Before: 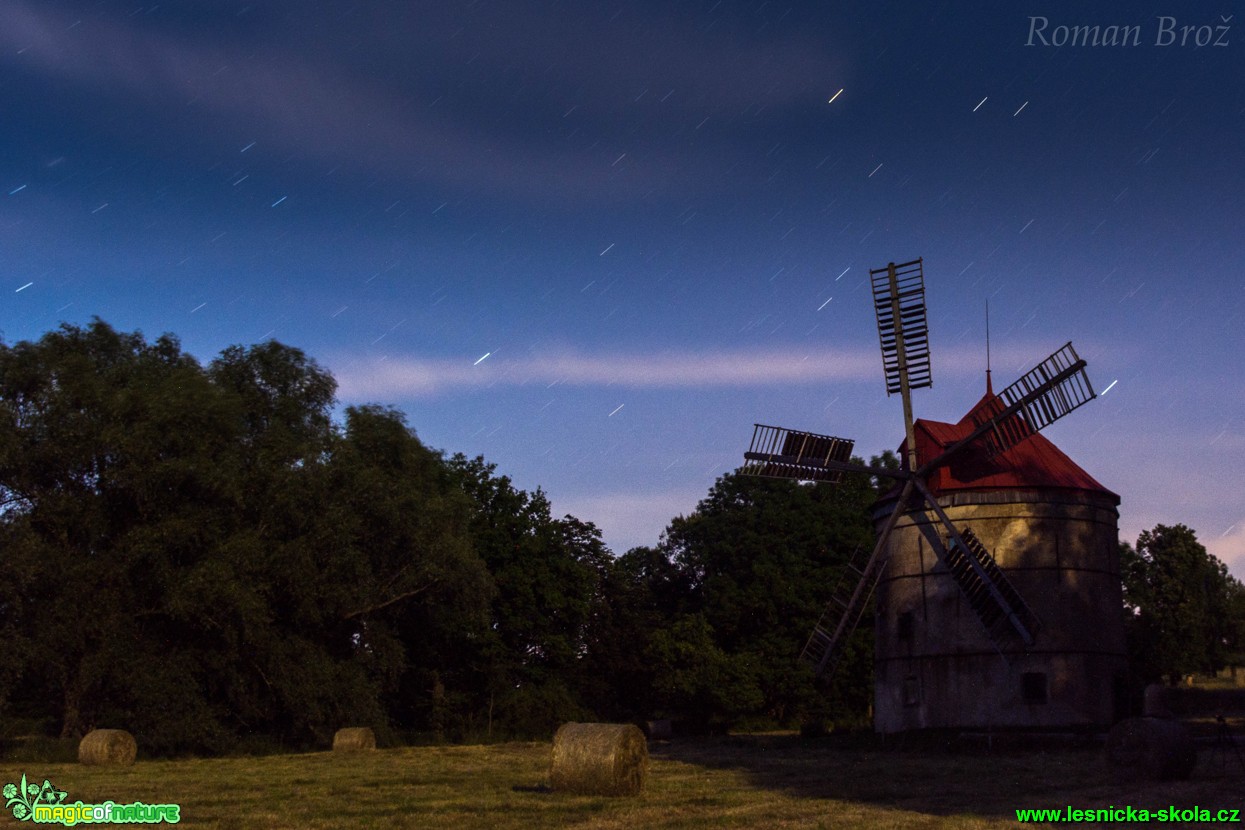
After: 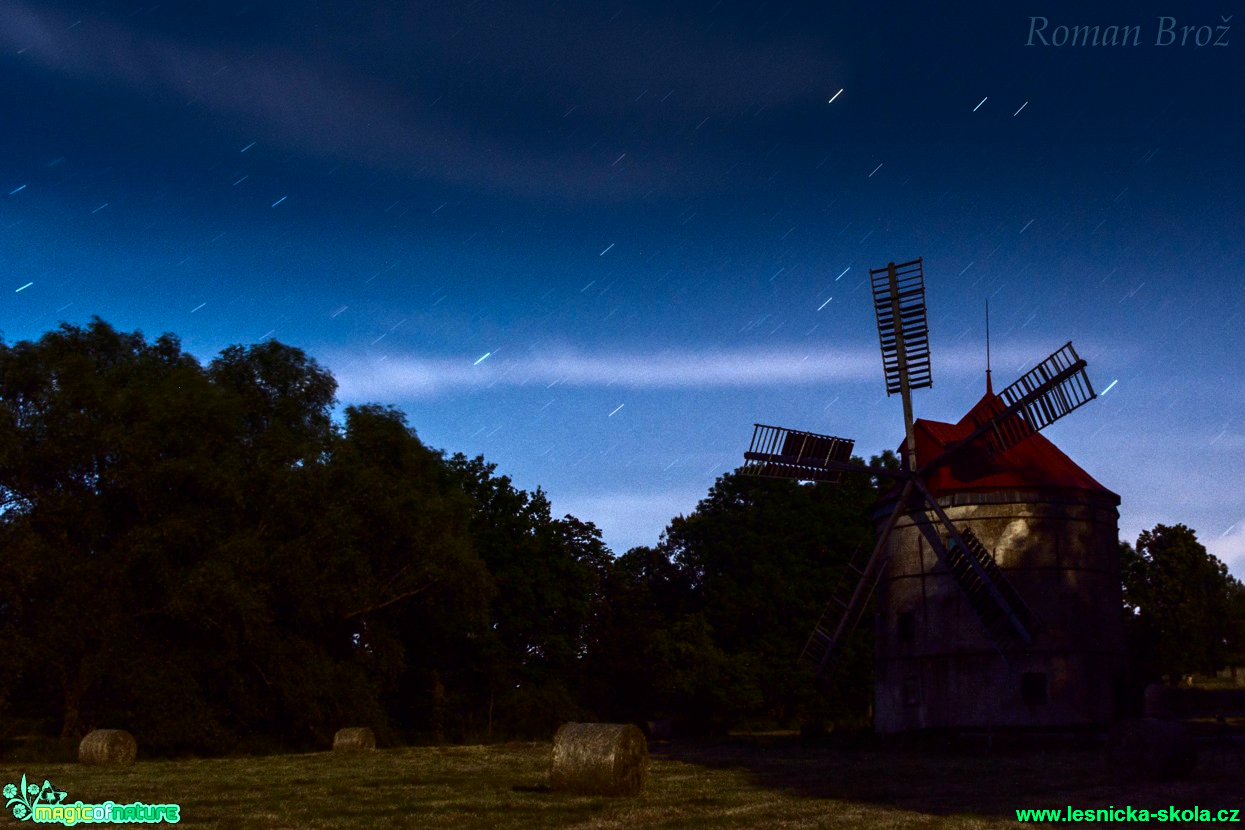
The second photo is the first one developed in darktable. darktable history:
color correction: highlights a* -9.7, highlights b* -21.55
contrast brightness saturation: contrast 0.298
